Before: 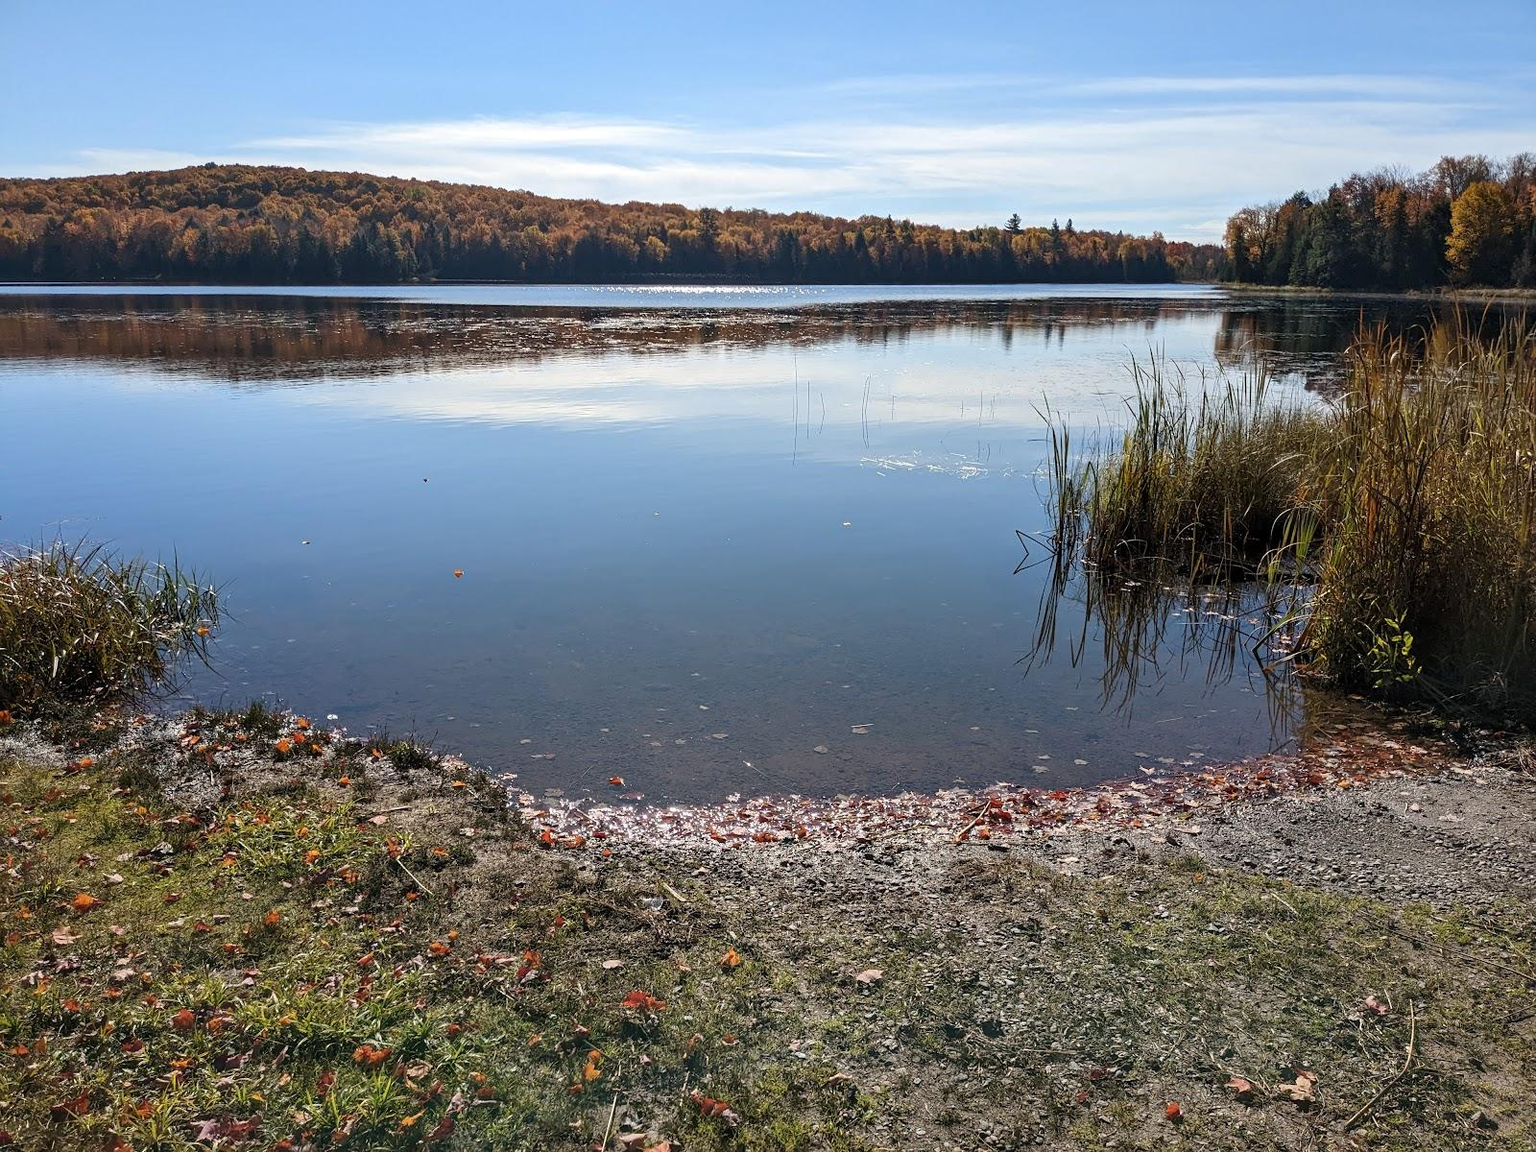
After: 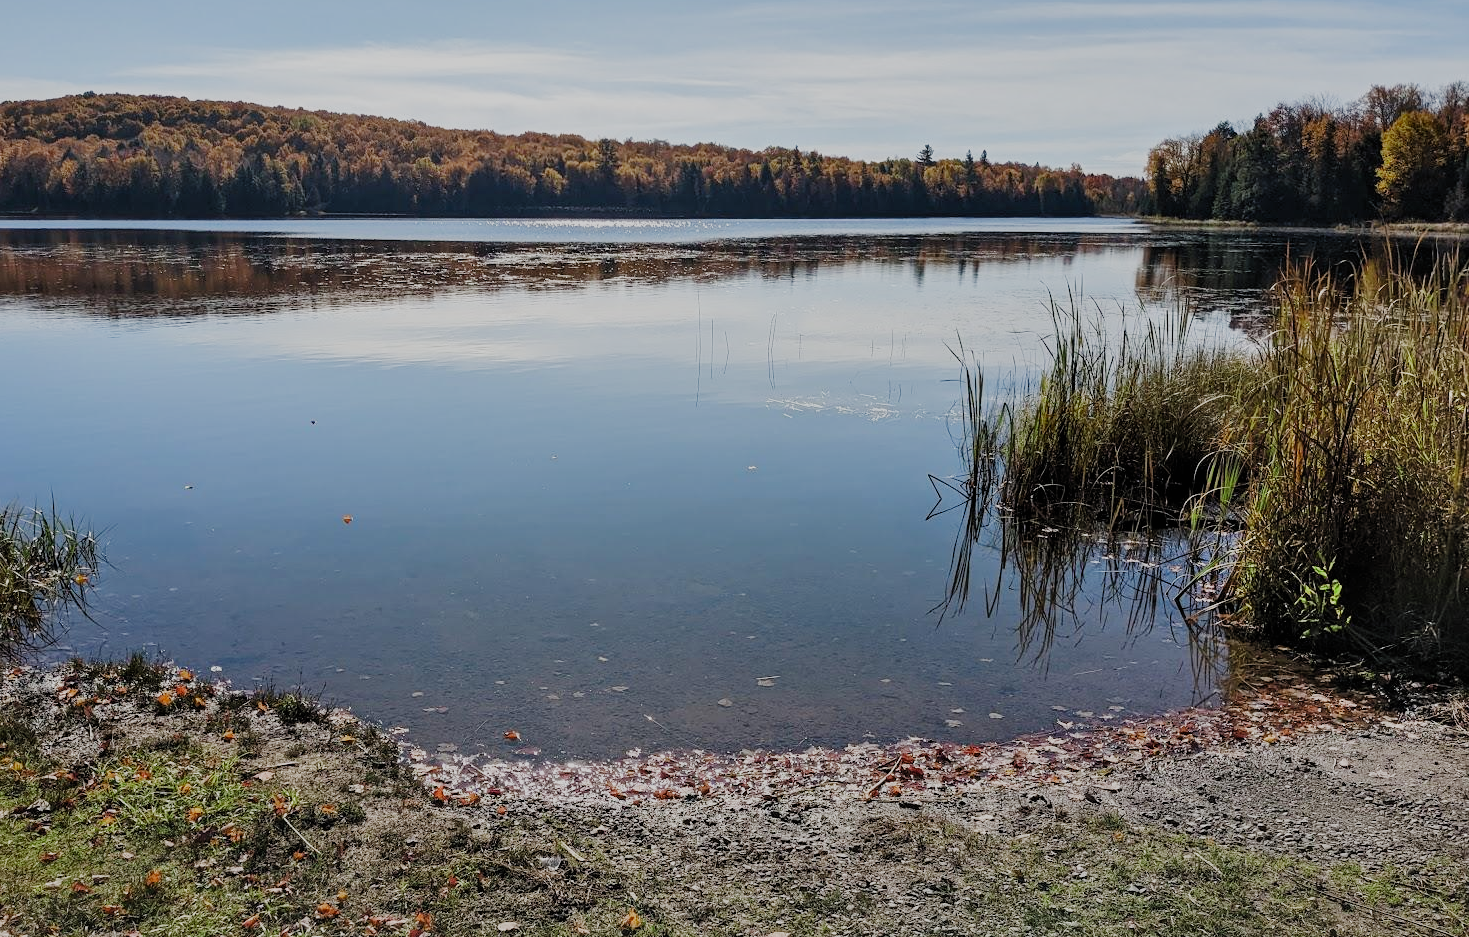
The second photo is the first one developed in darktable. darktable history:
crop: left 8.134%, top 6.529%, bottom 15.346%
color zones: curves: ch2 [(0, 0.5) (0.143, 0.517) (0.286, 0.571) (0.429, 0.522) (0.571, 0.5) (0.714, 0.5) (0.857, 0.5) (1, 0.5)]
shadows and highlights: shadows 48.88, highlights -42.53, soften with gaussian
filmic rgb: black relative exposure -7.65 EV, white relative exposure 4.56 EV, hardness 3.61, preserve chrominance no, color science v5 (2021), contrast in shadows safe, contrast in highlights safe
